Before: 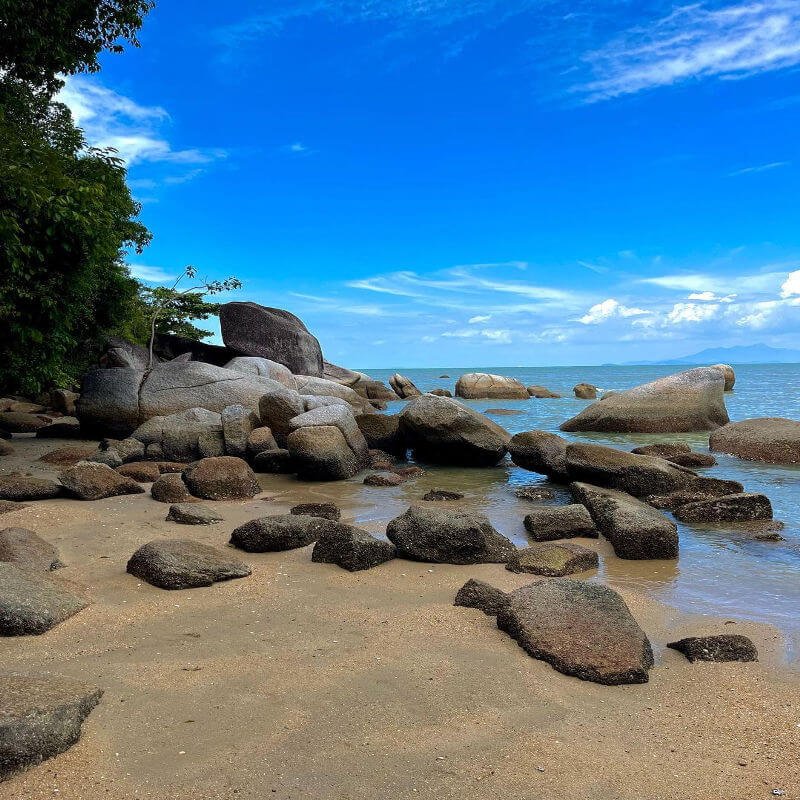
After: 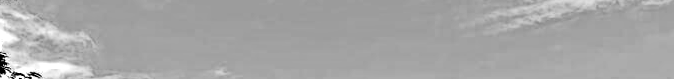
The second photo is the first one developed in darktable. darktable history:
color calibration: output gray [0.21, 0.42, 0.37, 0], gray › normalize channels true, illuminant same as pipeline (D50), adaptation XYZ, x 0.346, y 0.359, gamut compression 0
base curve: exposure shift 0, preserve colors none
crop and rotate: left 9.644%, top 9.491%, right 6.021%, bottom 80.509%
contrast equalizer: octaves 7, y [[0.48, 0.654, 0.731, 0.706, 0.772, 0.382], [0.55 ×6], [0 ×6], [0 ×6], [0 ×6]]
